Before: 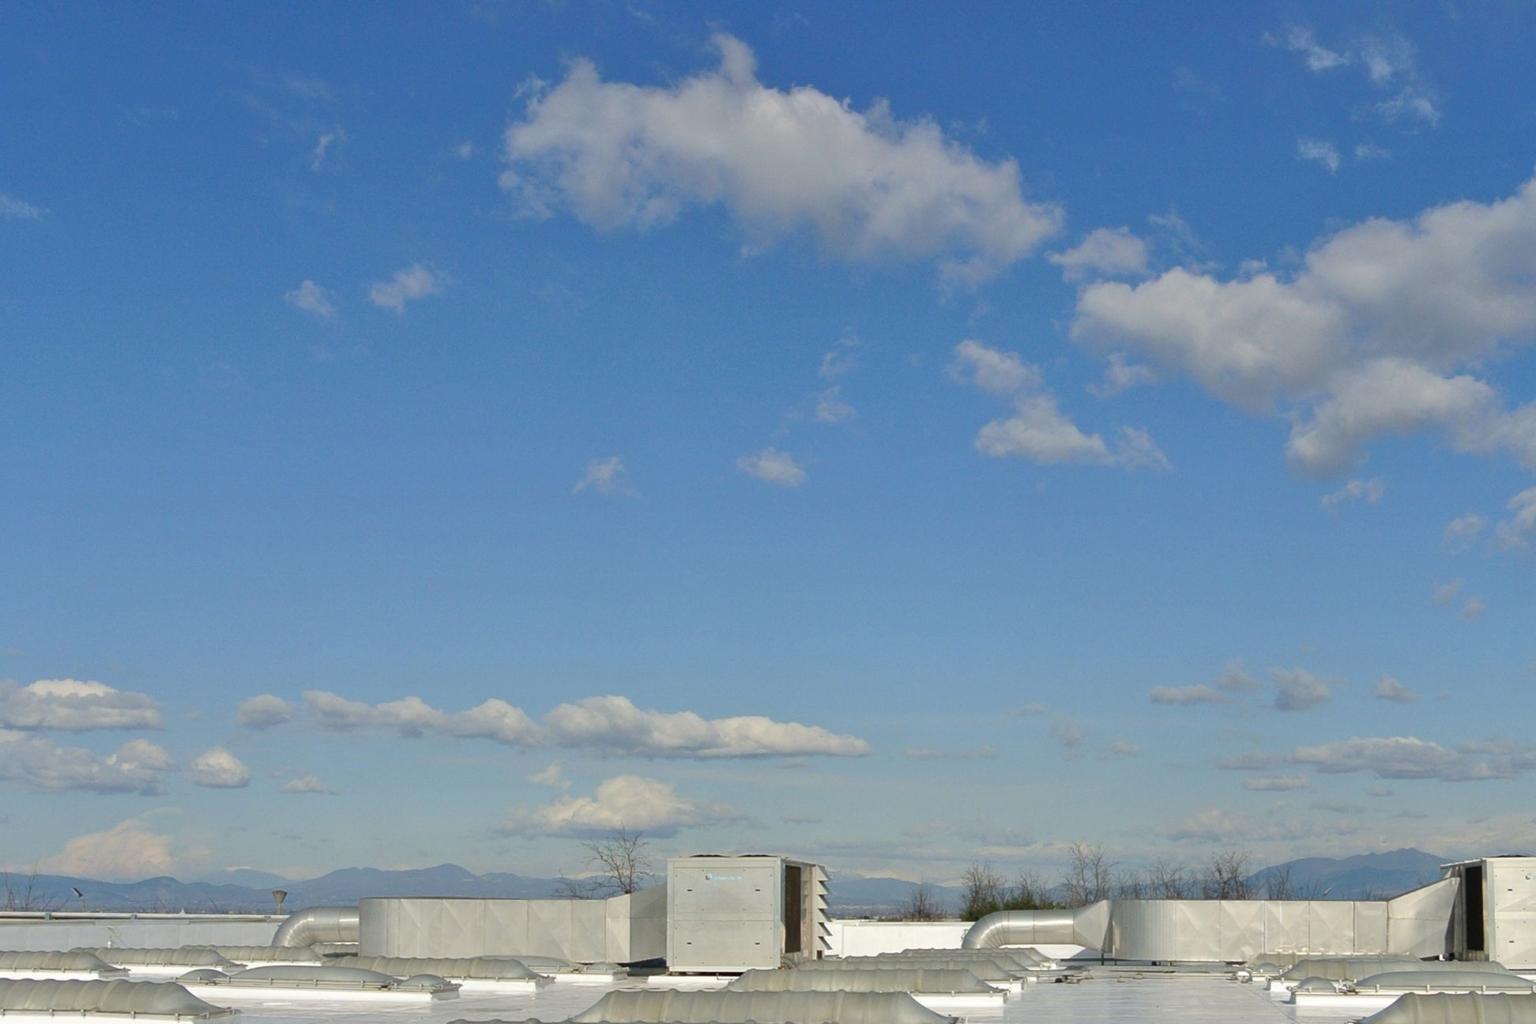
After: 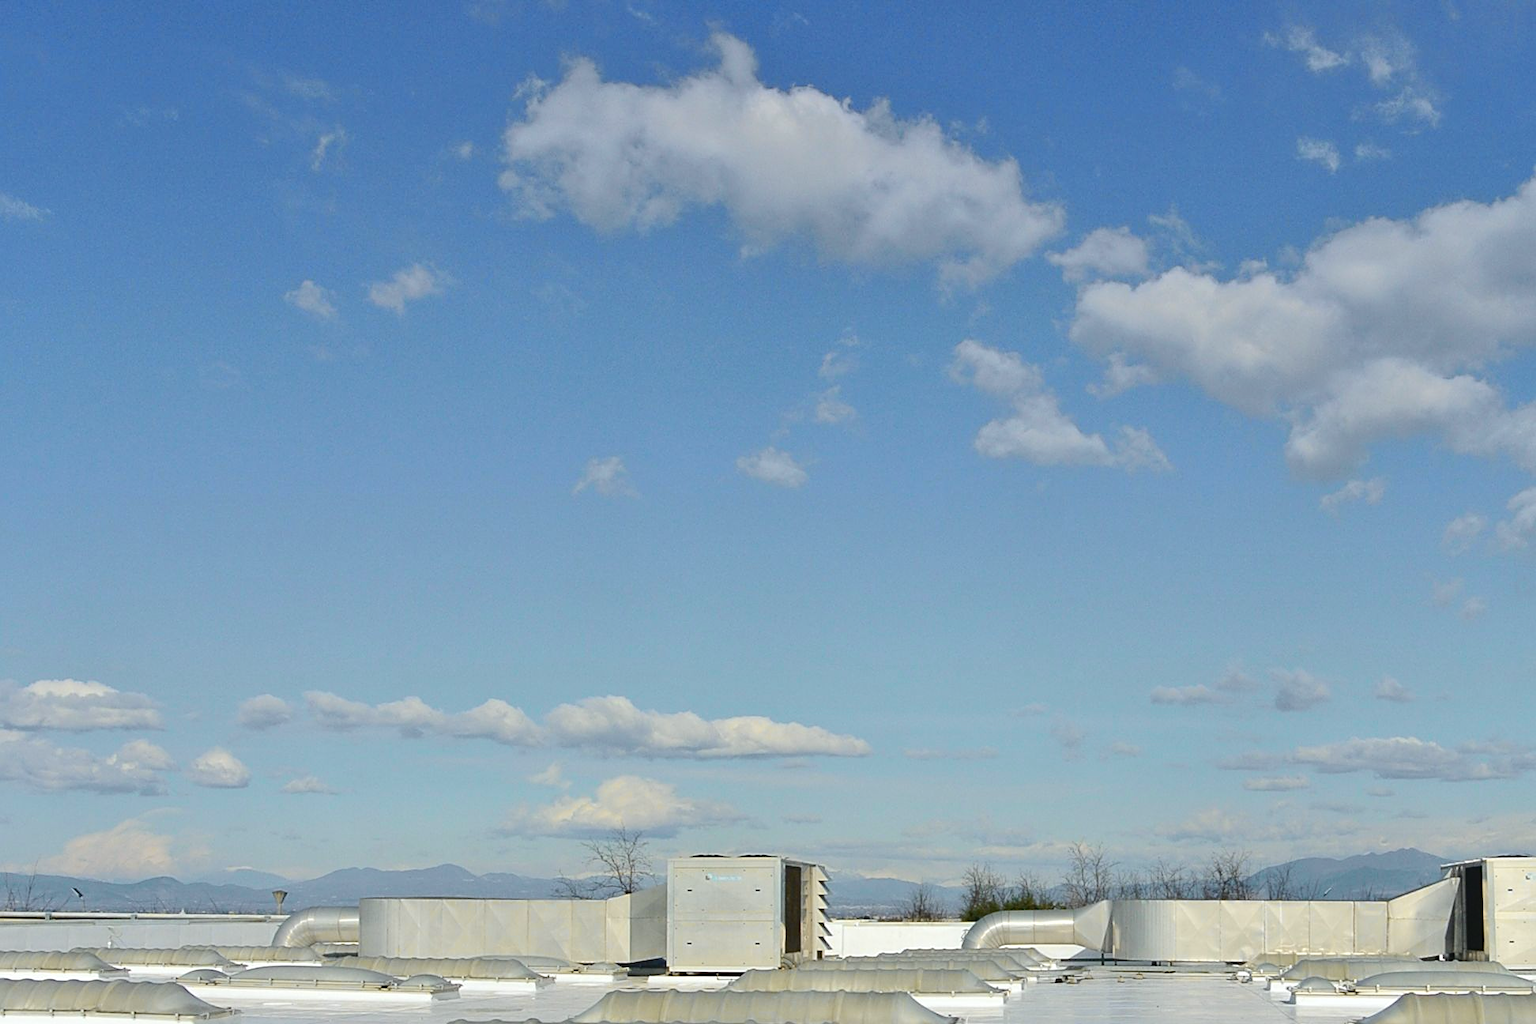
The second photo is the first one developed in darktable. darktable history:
tone curve: curves: ch0 [(0, 0.046) (0.037, 0.056) (0.176, 0.162) (0.33, 0.331) (0.432, 0.475) (0.601, 0.665) (0.843, 0.876) (1, 1)]; ch1 [(0, 0) (0.339, 0.349) (0.445, 0.42) (0.476, 0.47) (0.497, 0.492) (0.523, 0.514) (0.557, 0.558) (0.632, 0.615) (0.728, 0.746) (1, 1)]; ch2 [(0, 0) (0.327, 0.324) (0.417, 0.44) (0.46, 0.453) (0.502, 0.495) (0.526, 0.52) (0.54, 0.55) (0.606, 0.626) (0.745, 0.704) (1, 1)], color space Lab, independent channels, preserve colors none
sharpen: on, module defaults
